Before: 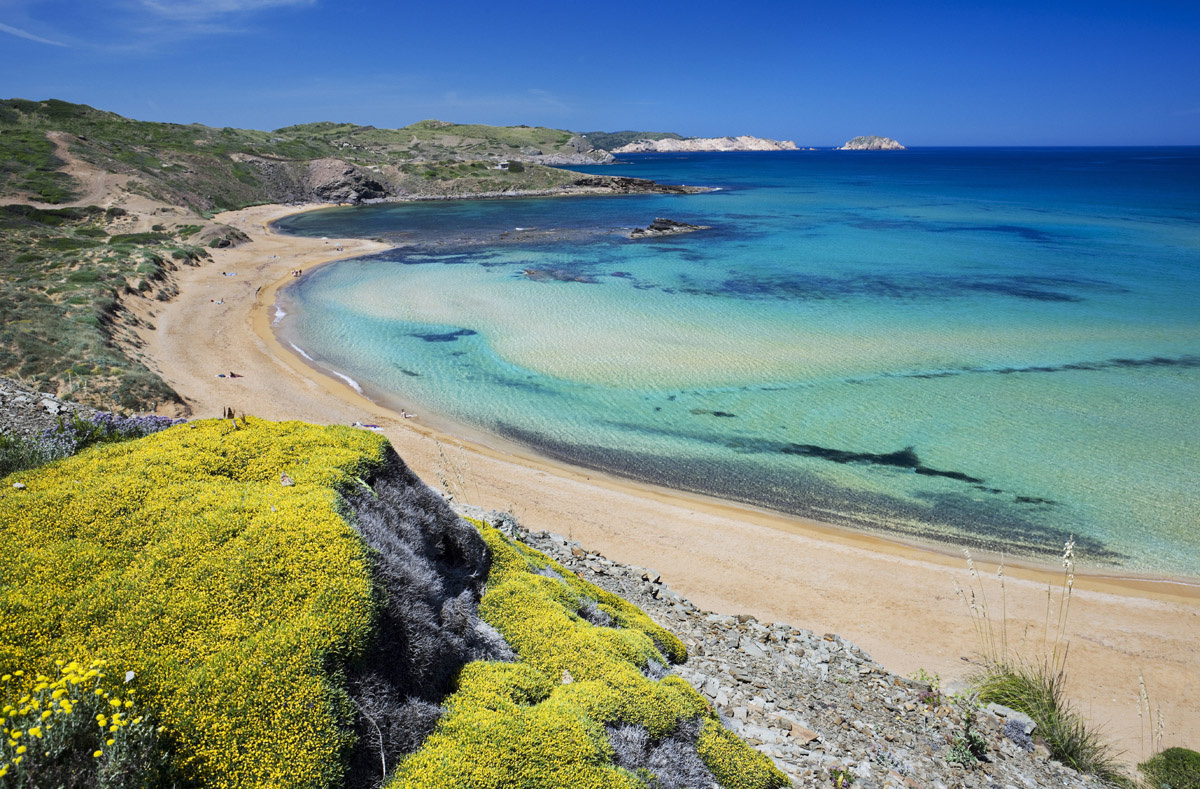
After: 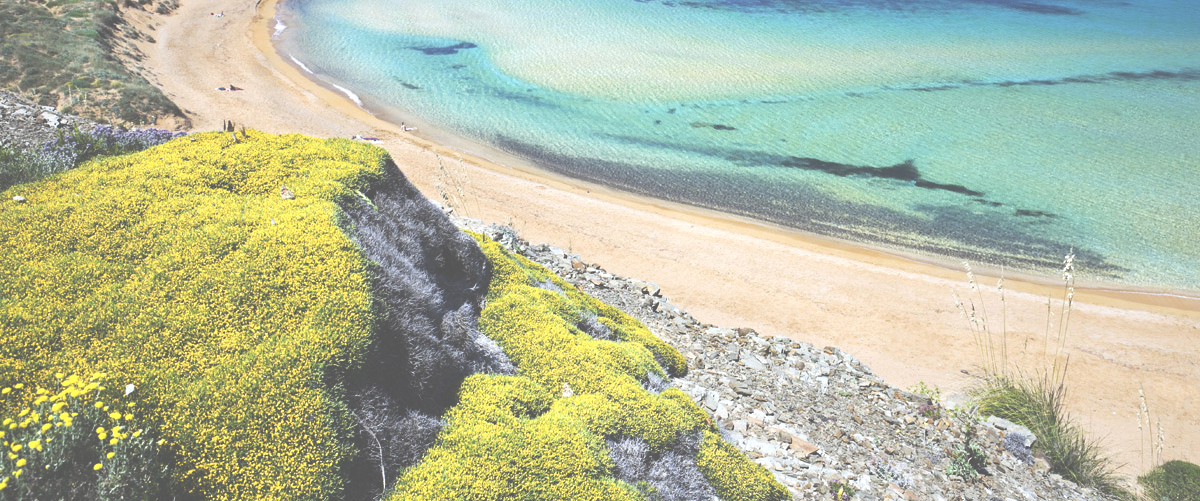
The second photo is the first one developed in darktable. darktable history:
exposure: black level correction -0.071, exposure 0.5 EV, compensate highlight preservation false
crop and rotate: top 36.435%
